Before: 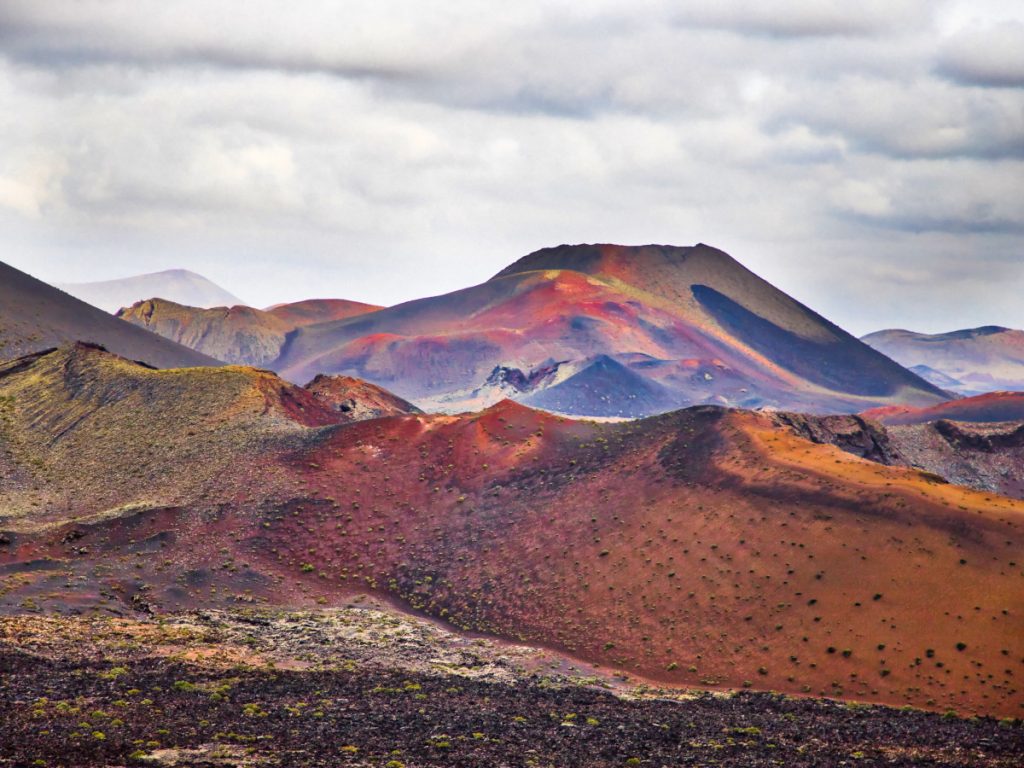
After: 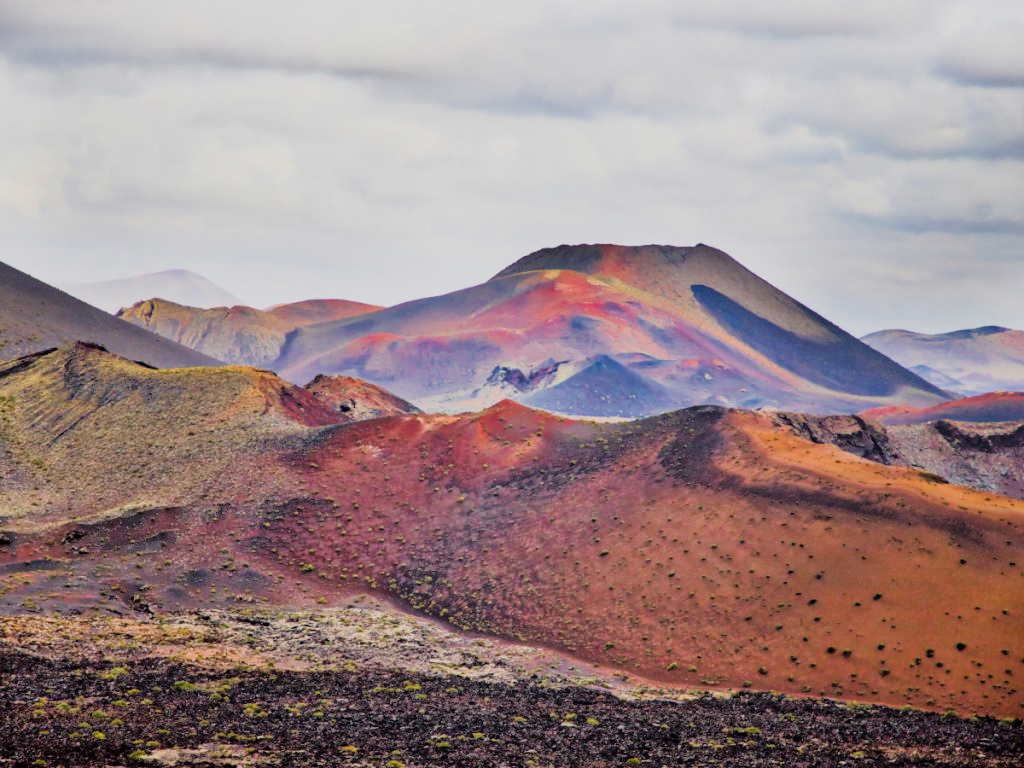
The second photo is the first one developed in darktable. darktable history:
filmic rgb: black relative exposure -6.98 EV, white relative exposure 5.63 EV, hardness 2.86
exposure: exposure 0.496 EV, compensate highlight preservation false
